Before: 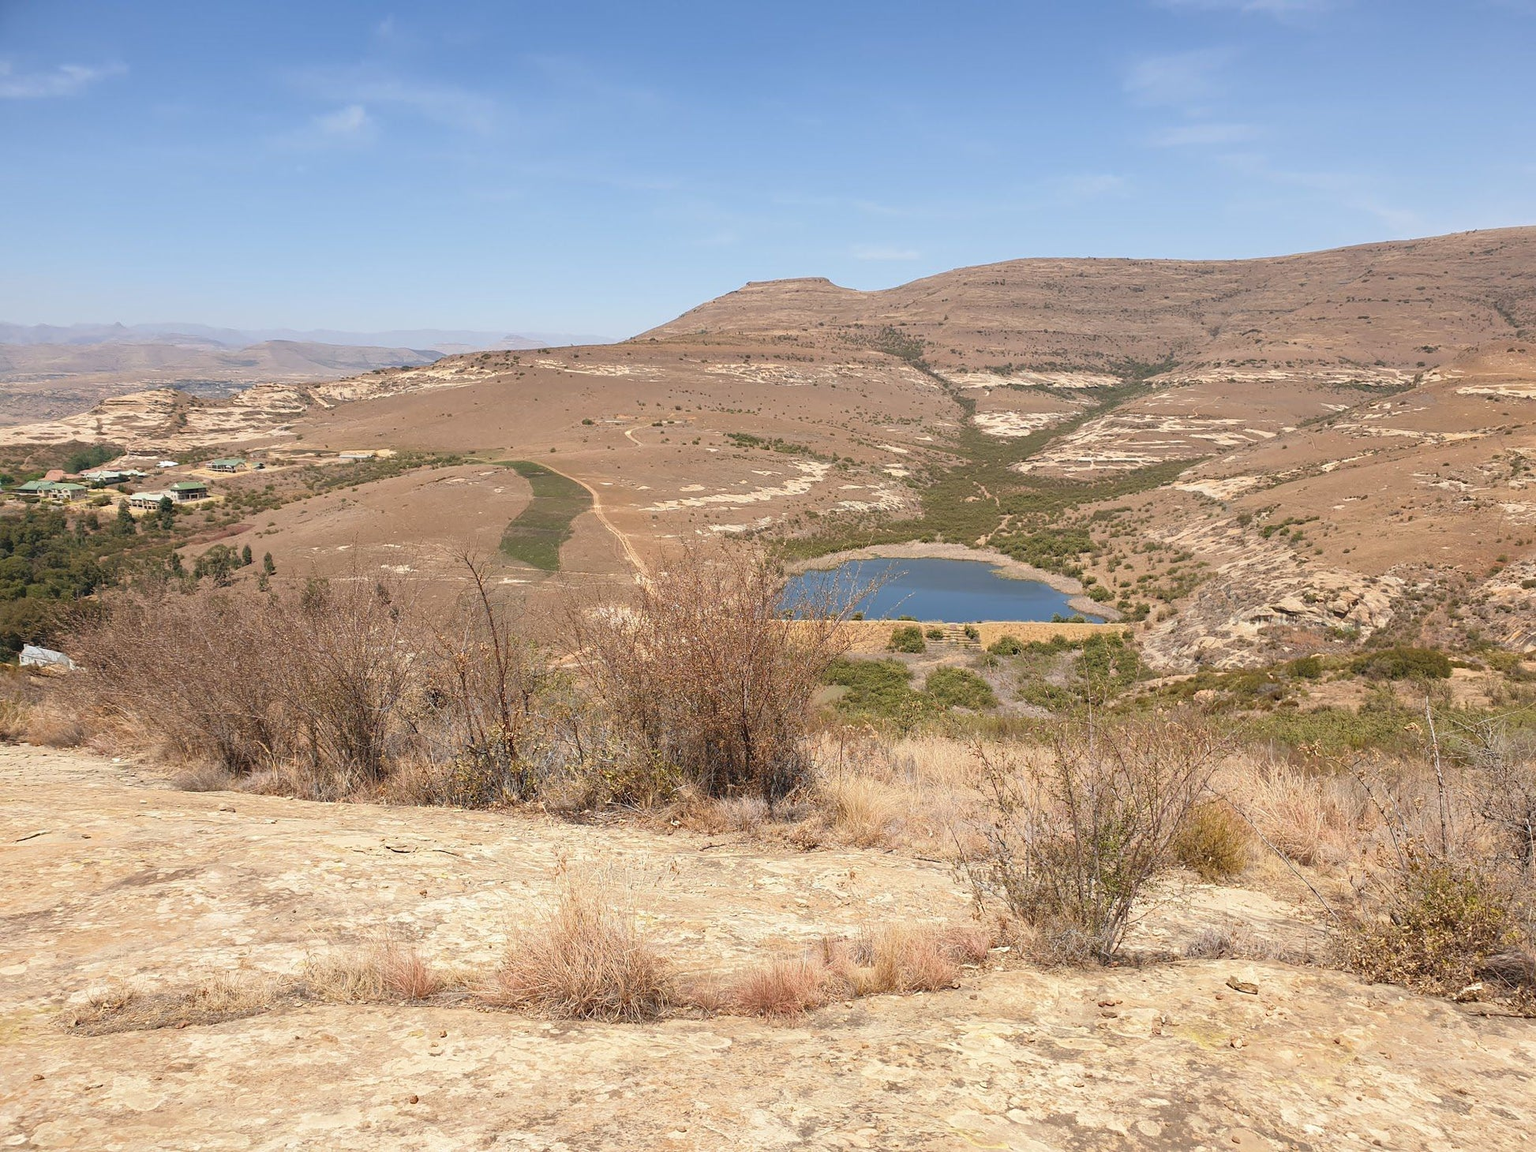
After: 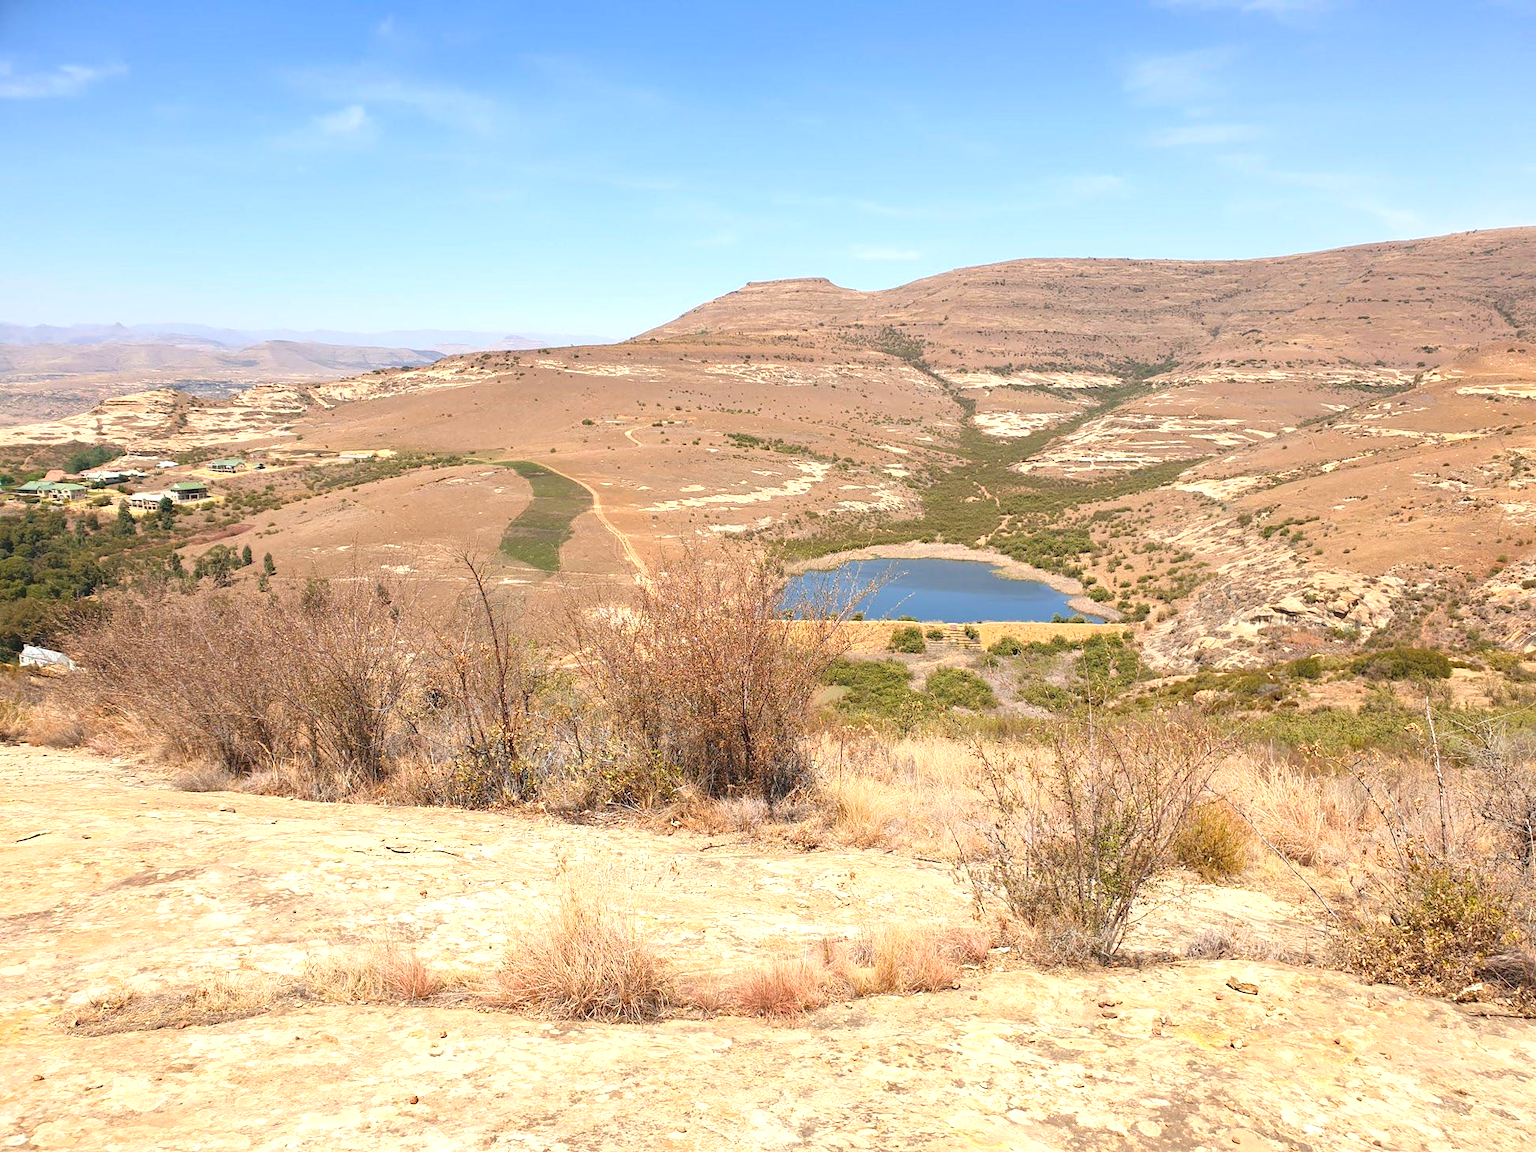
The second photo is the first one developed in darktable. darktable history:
contrast brightness saturation: contrast 0.08, saturation 0.2
exposure: exposure 0.559 EV, compensate highlight preservation false
